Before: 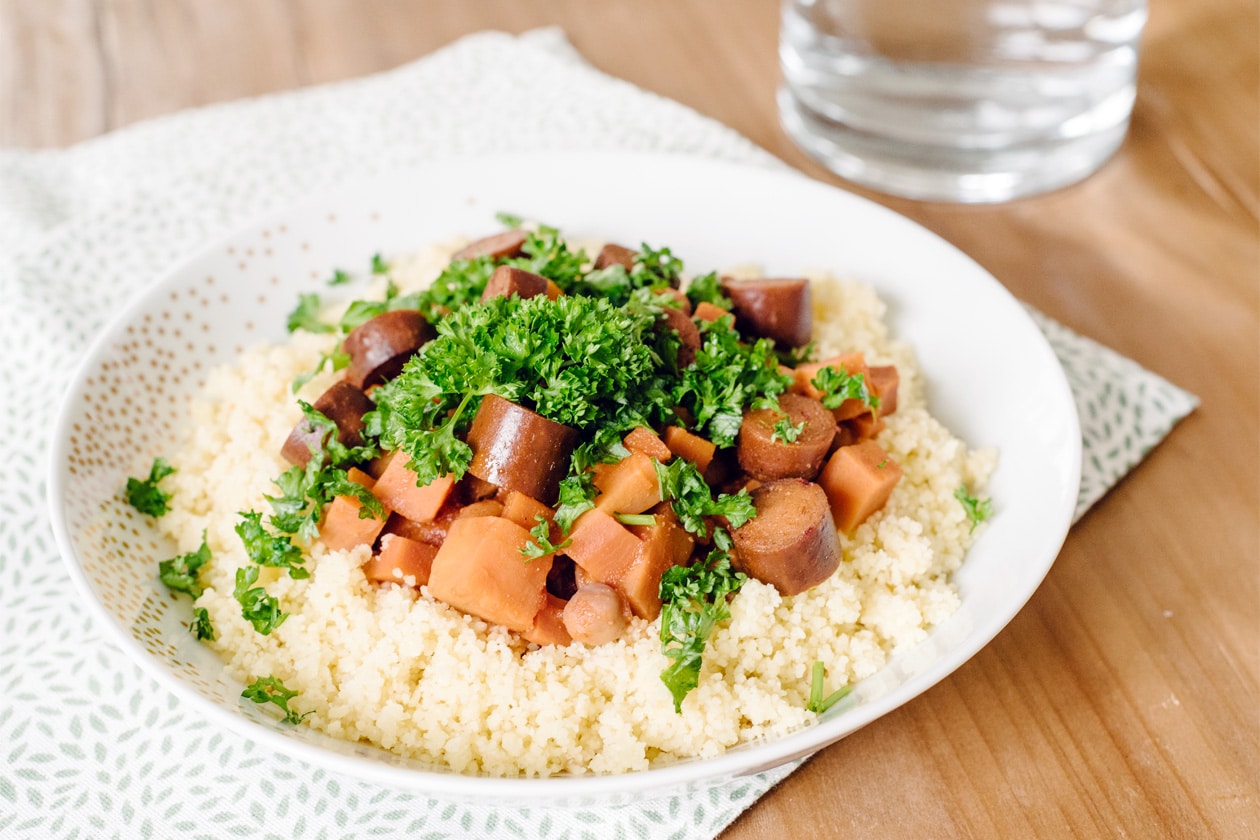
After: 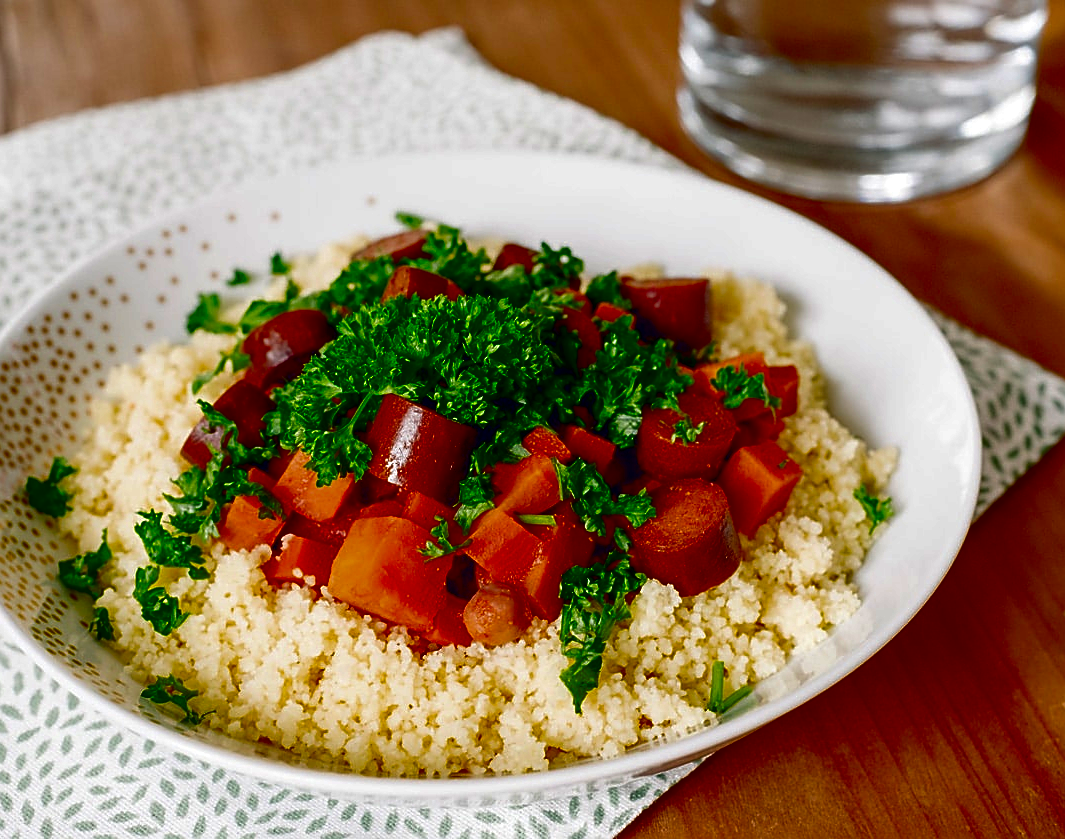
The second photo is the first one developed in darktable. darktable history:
contrast brightness saturation: brightness -0.994, saturation 0.994
sharpen: on, module defaults
crop: left 8.013%, right 7.396%
